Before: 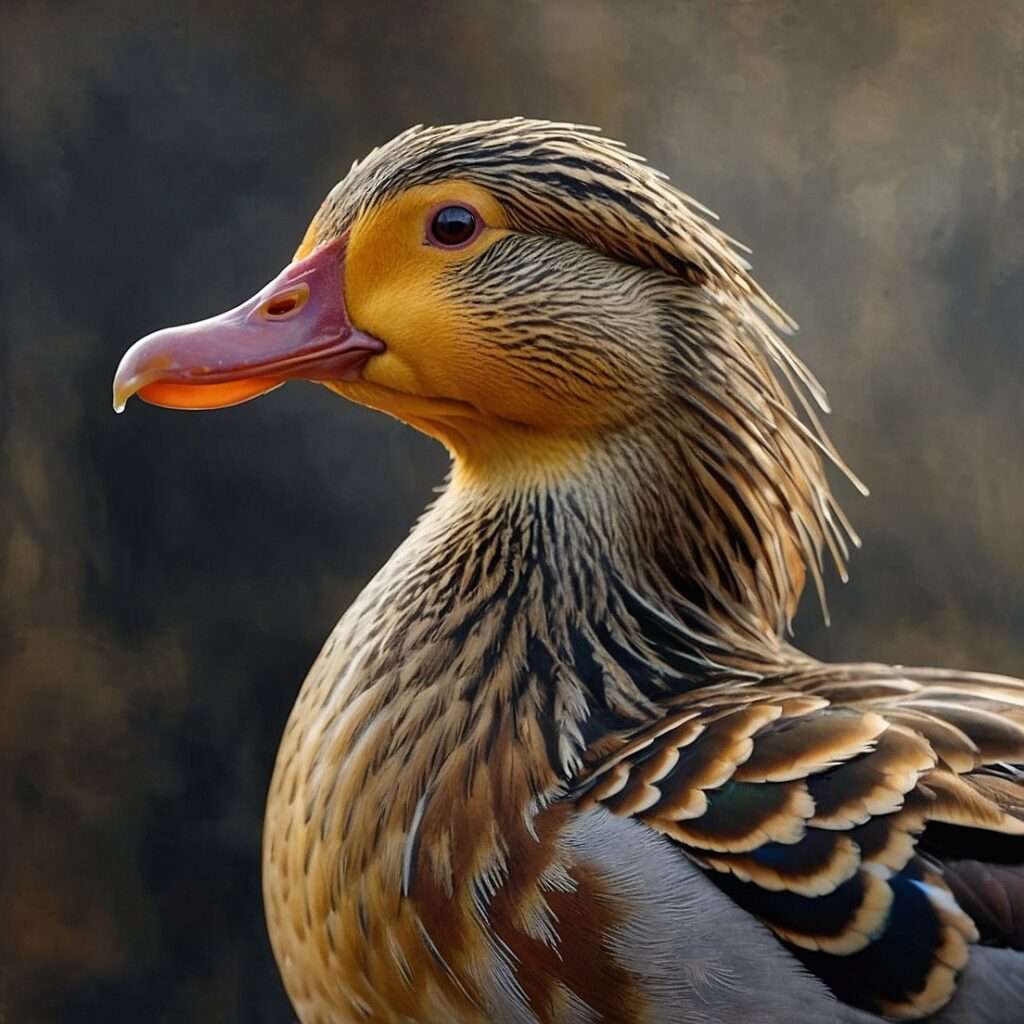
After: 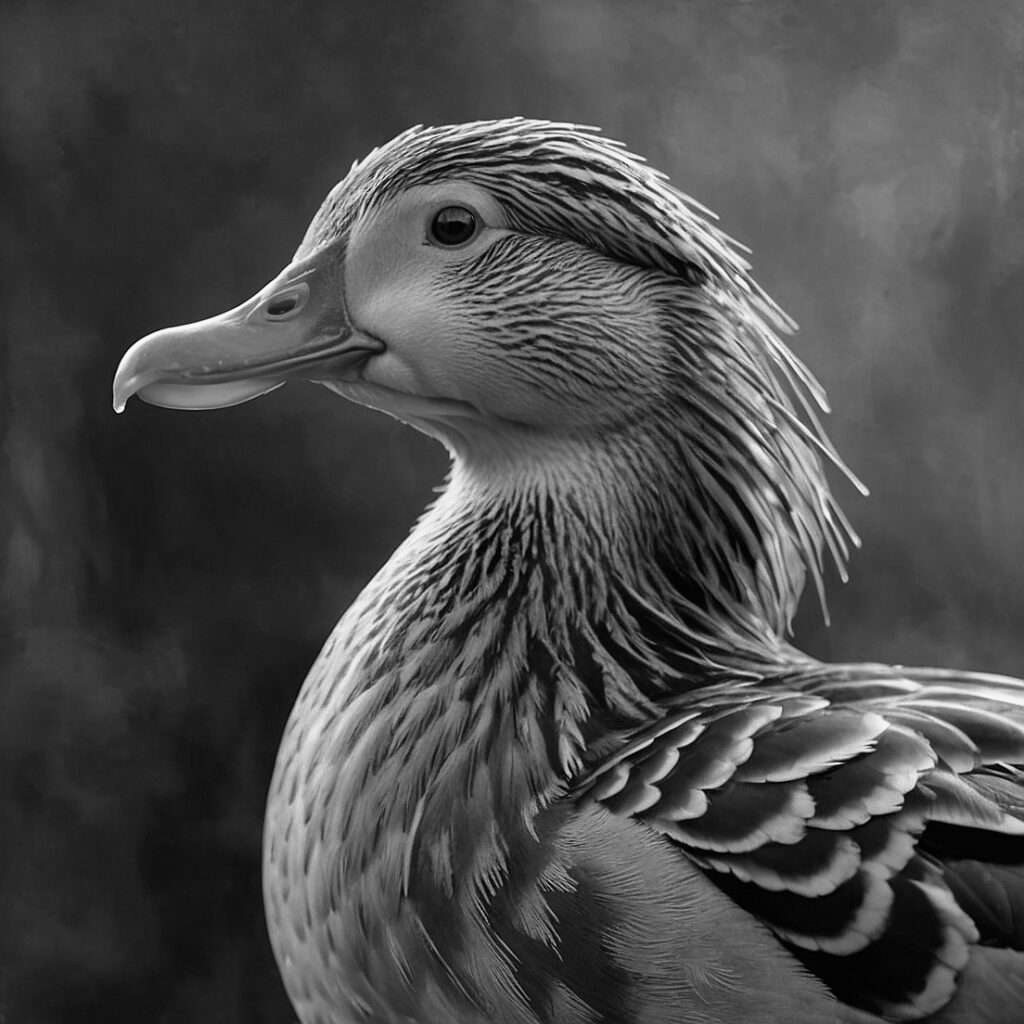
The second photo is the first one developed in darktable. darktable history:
velvia: on, module defaults
shadows and highlights: shadows 0, highlights 40
monochrome: a 32, b 64, size 2.3
